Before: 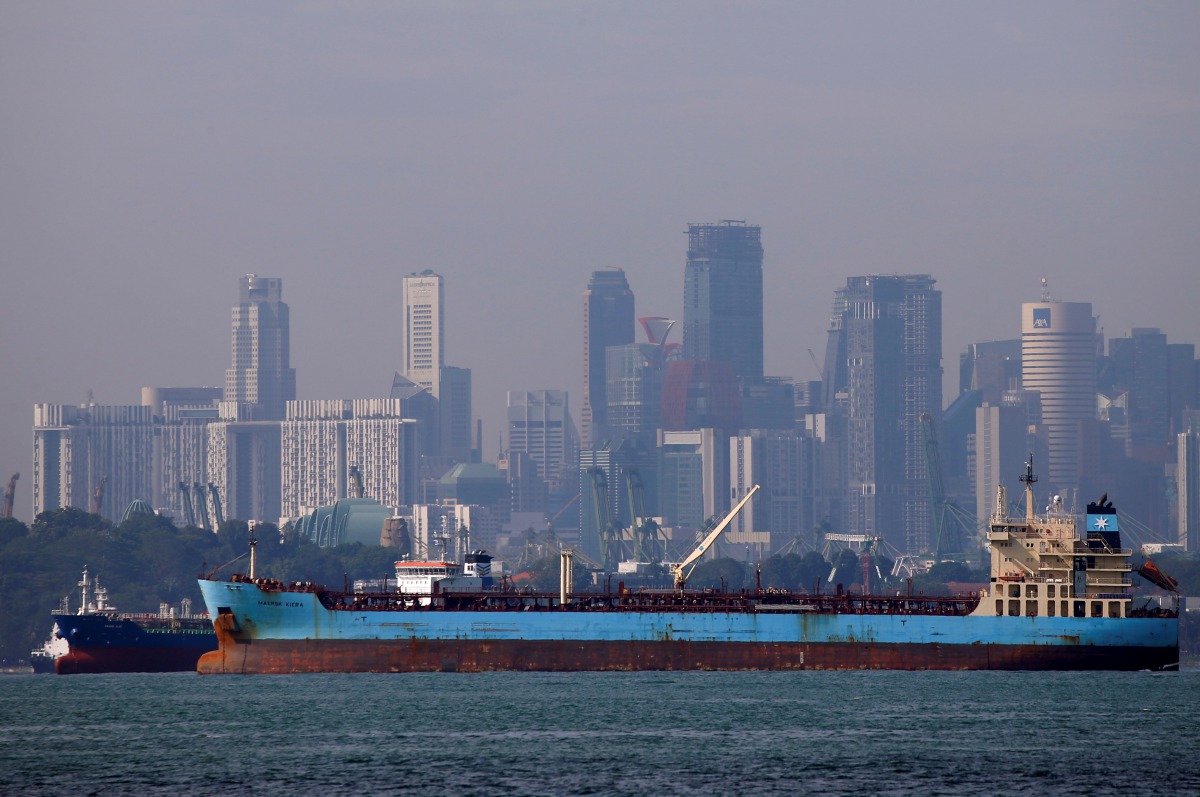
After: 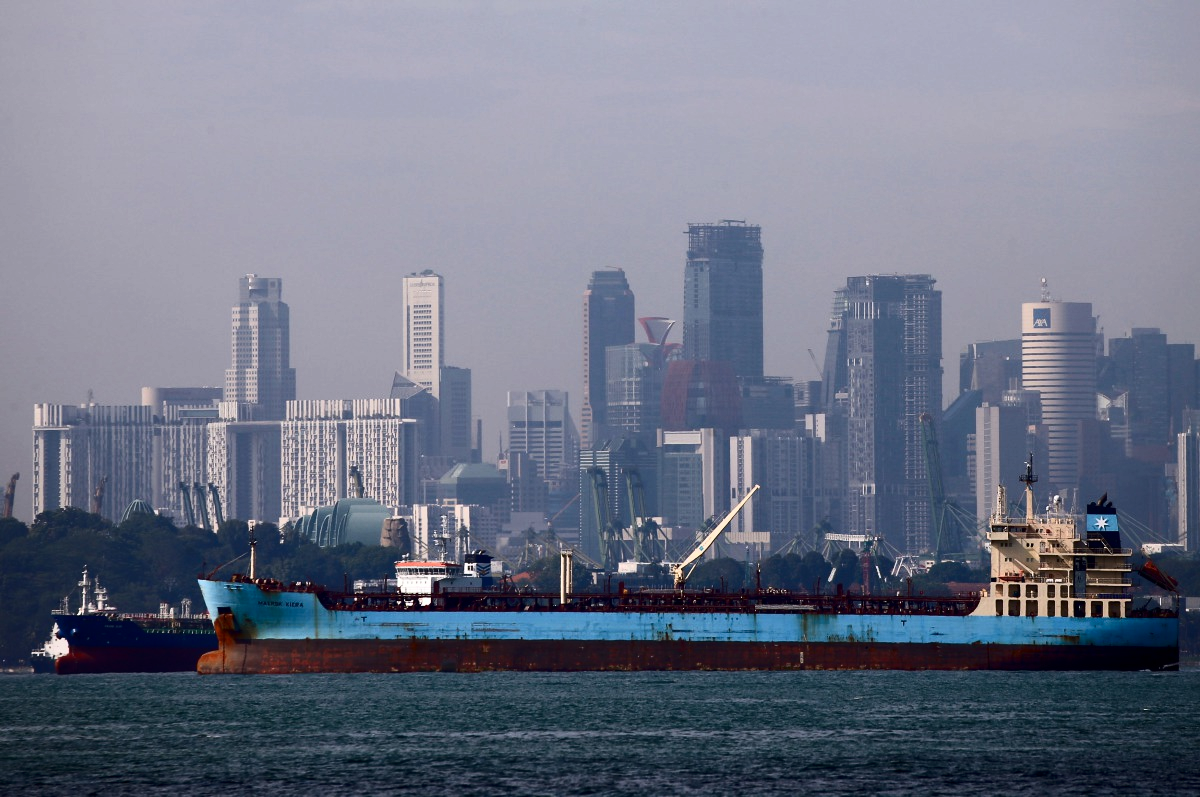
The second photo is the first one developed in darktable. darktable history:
contrast brightness saturation: contrast 0.3
